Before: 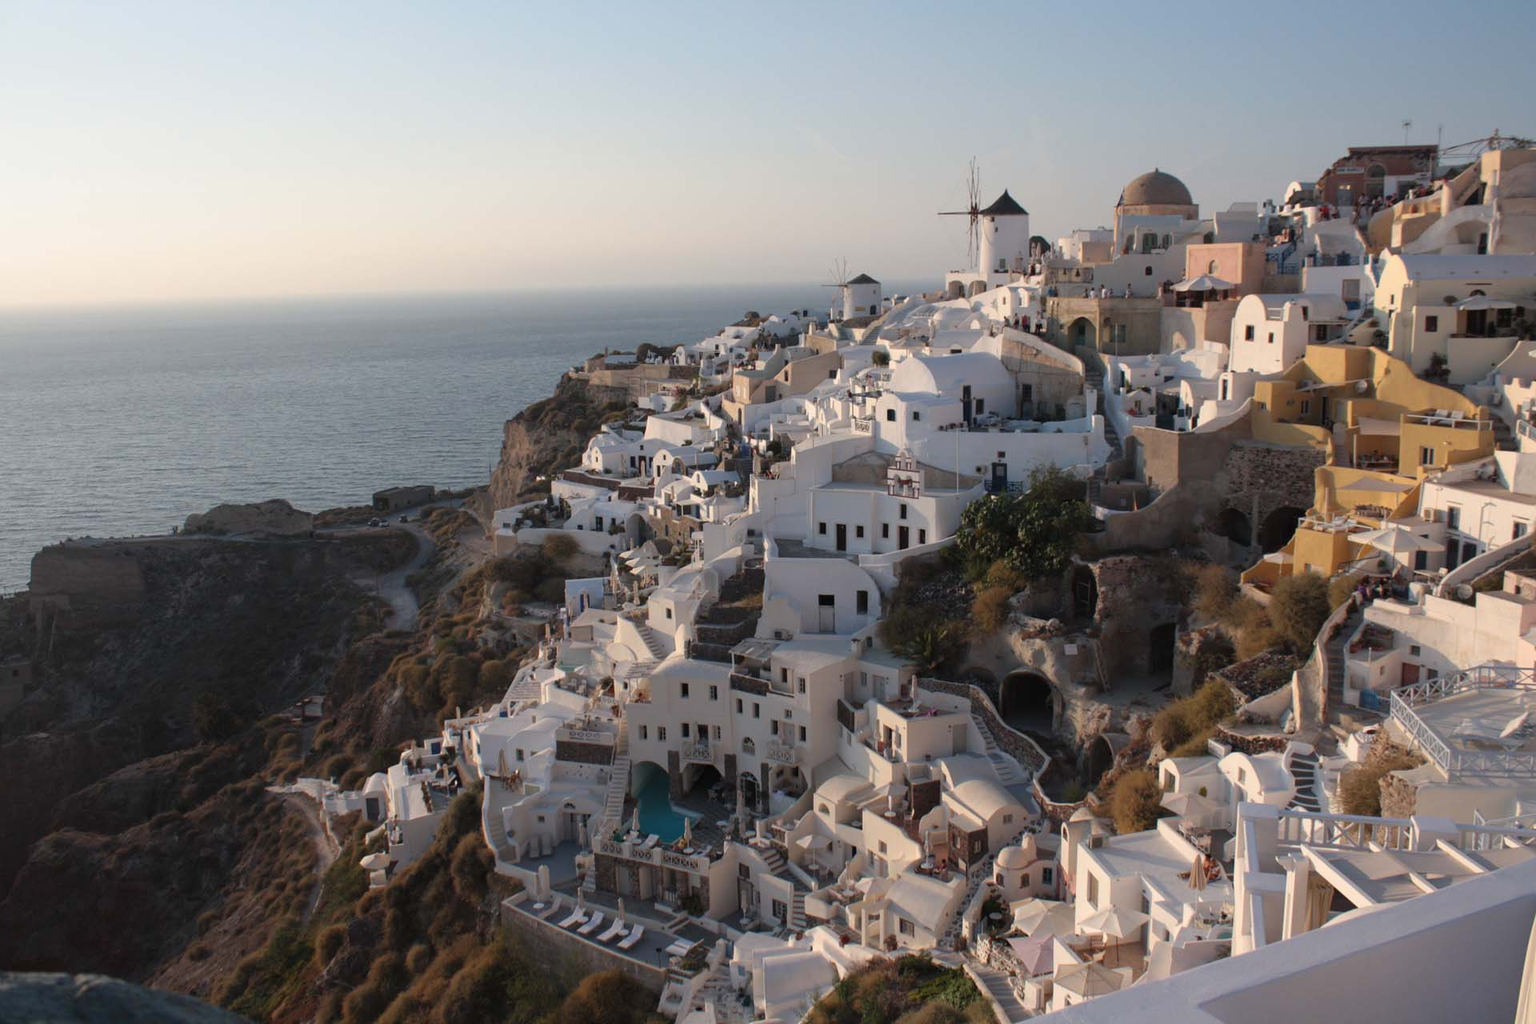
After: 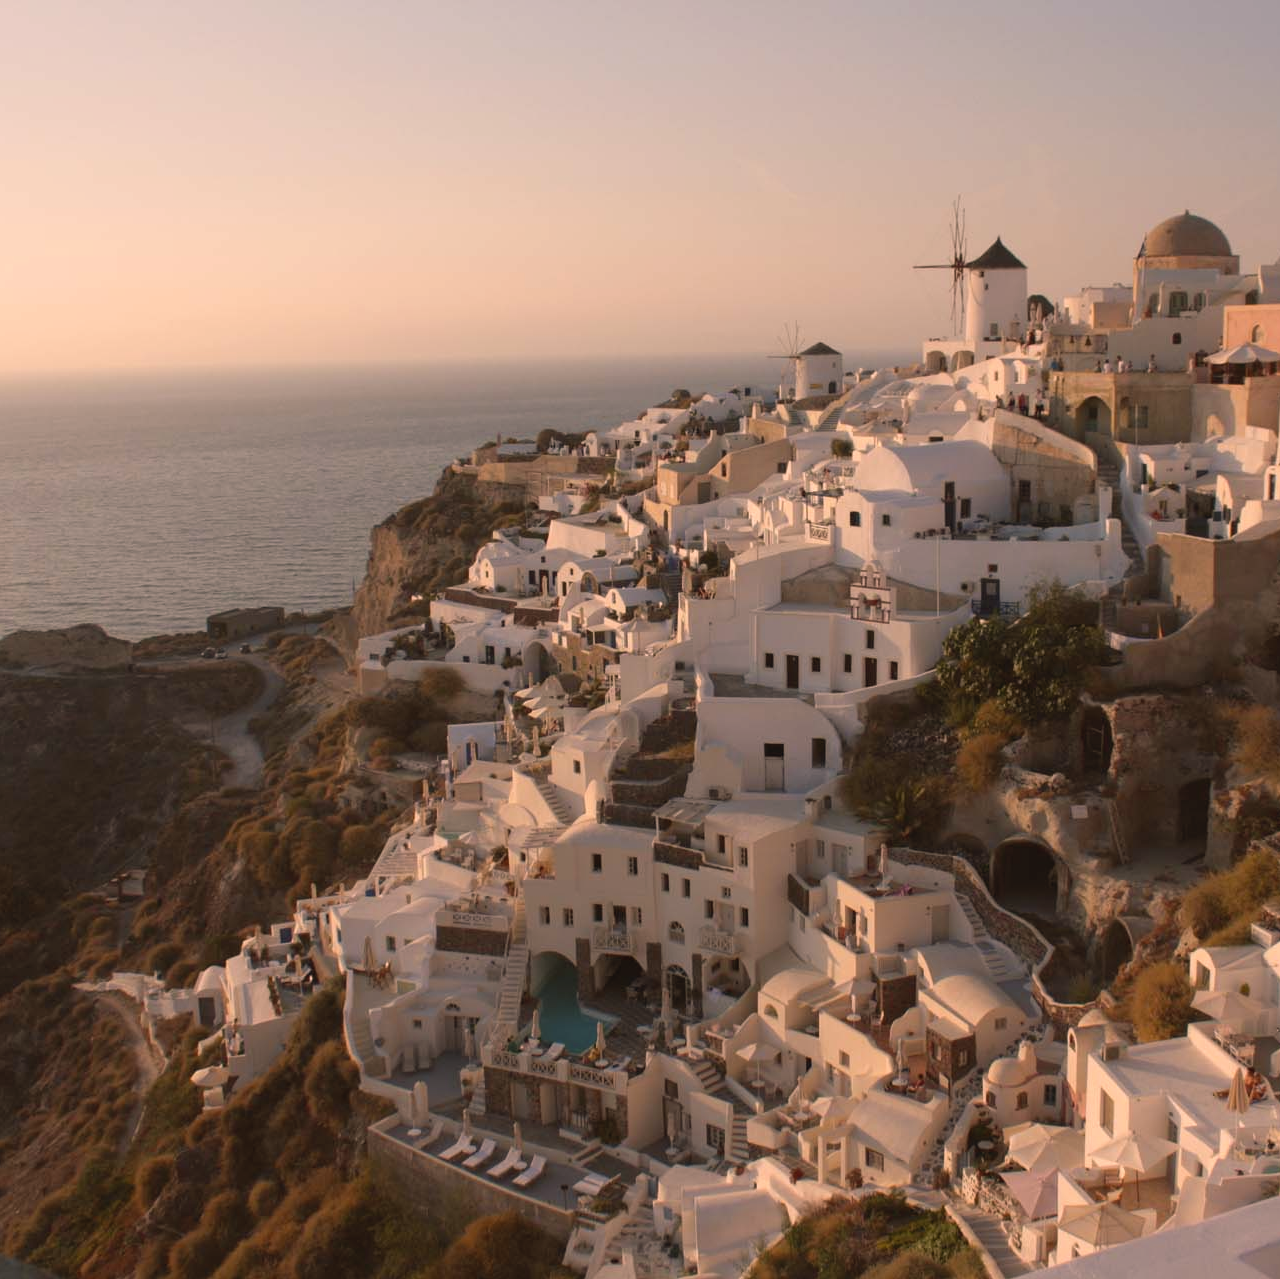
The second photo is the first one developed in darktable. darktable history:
crop and rotate: left 13.537%, right 19.796%
contrast brightness saturation: contrast -0.08, brightness -0.04, saturation -0.11
color balance rgb: shadows lift › luminance -5%, shadows lift › chroma 1.1%, shadows lift › hue 219°, power › luminance 10%, power › chroma 2.83%, power › hue 60°, highlights gain › chroma 4.52%, highlights gain › hue 33.33°, saturation formula JzAzBz (2021)
